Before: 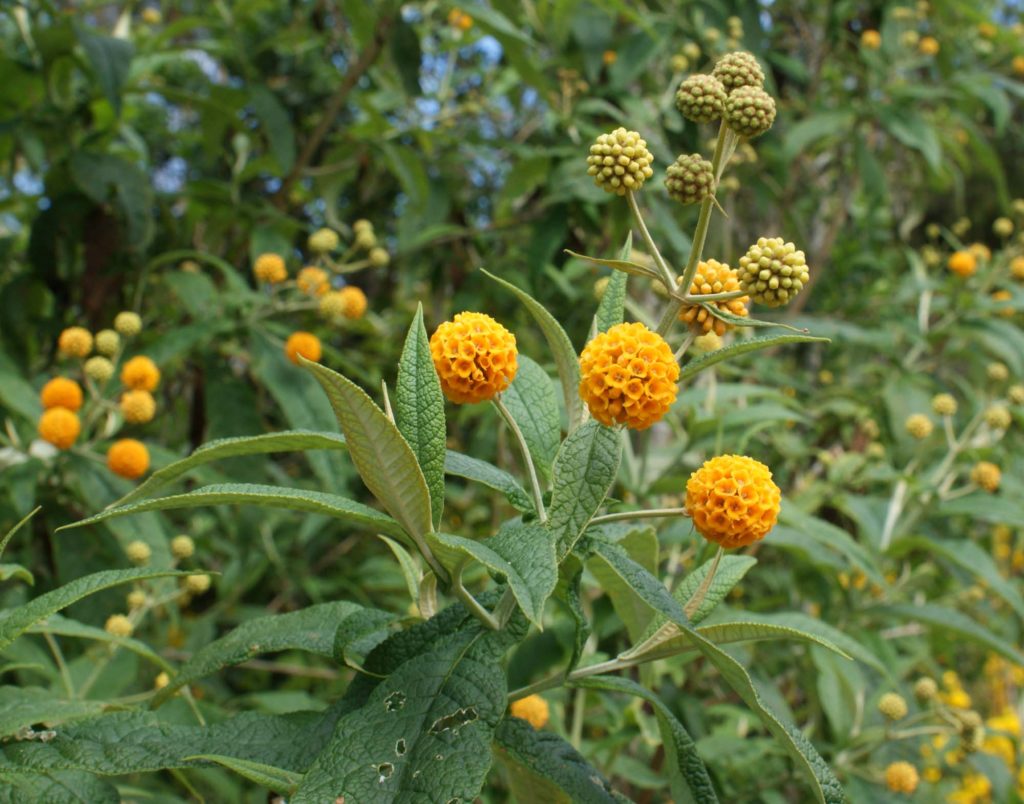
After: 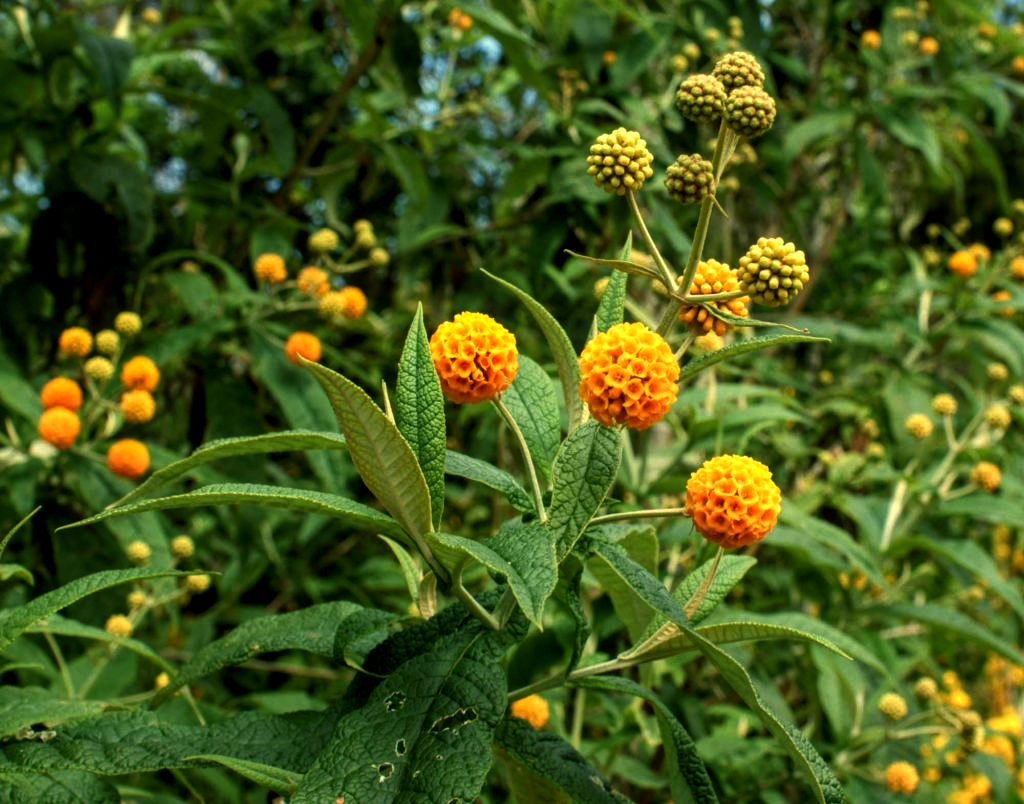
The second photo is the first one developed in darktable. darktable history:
color balance: mode lift, gamma, gain (sRGB), lift [1.014, 0.966, 0.918, 0.87], gamma [0.86, 0.734, 0.918, 0.976], gain [1.063, 1.13, 1.063, 0.86]
local contrast: on, module defaults
